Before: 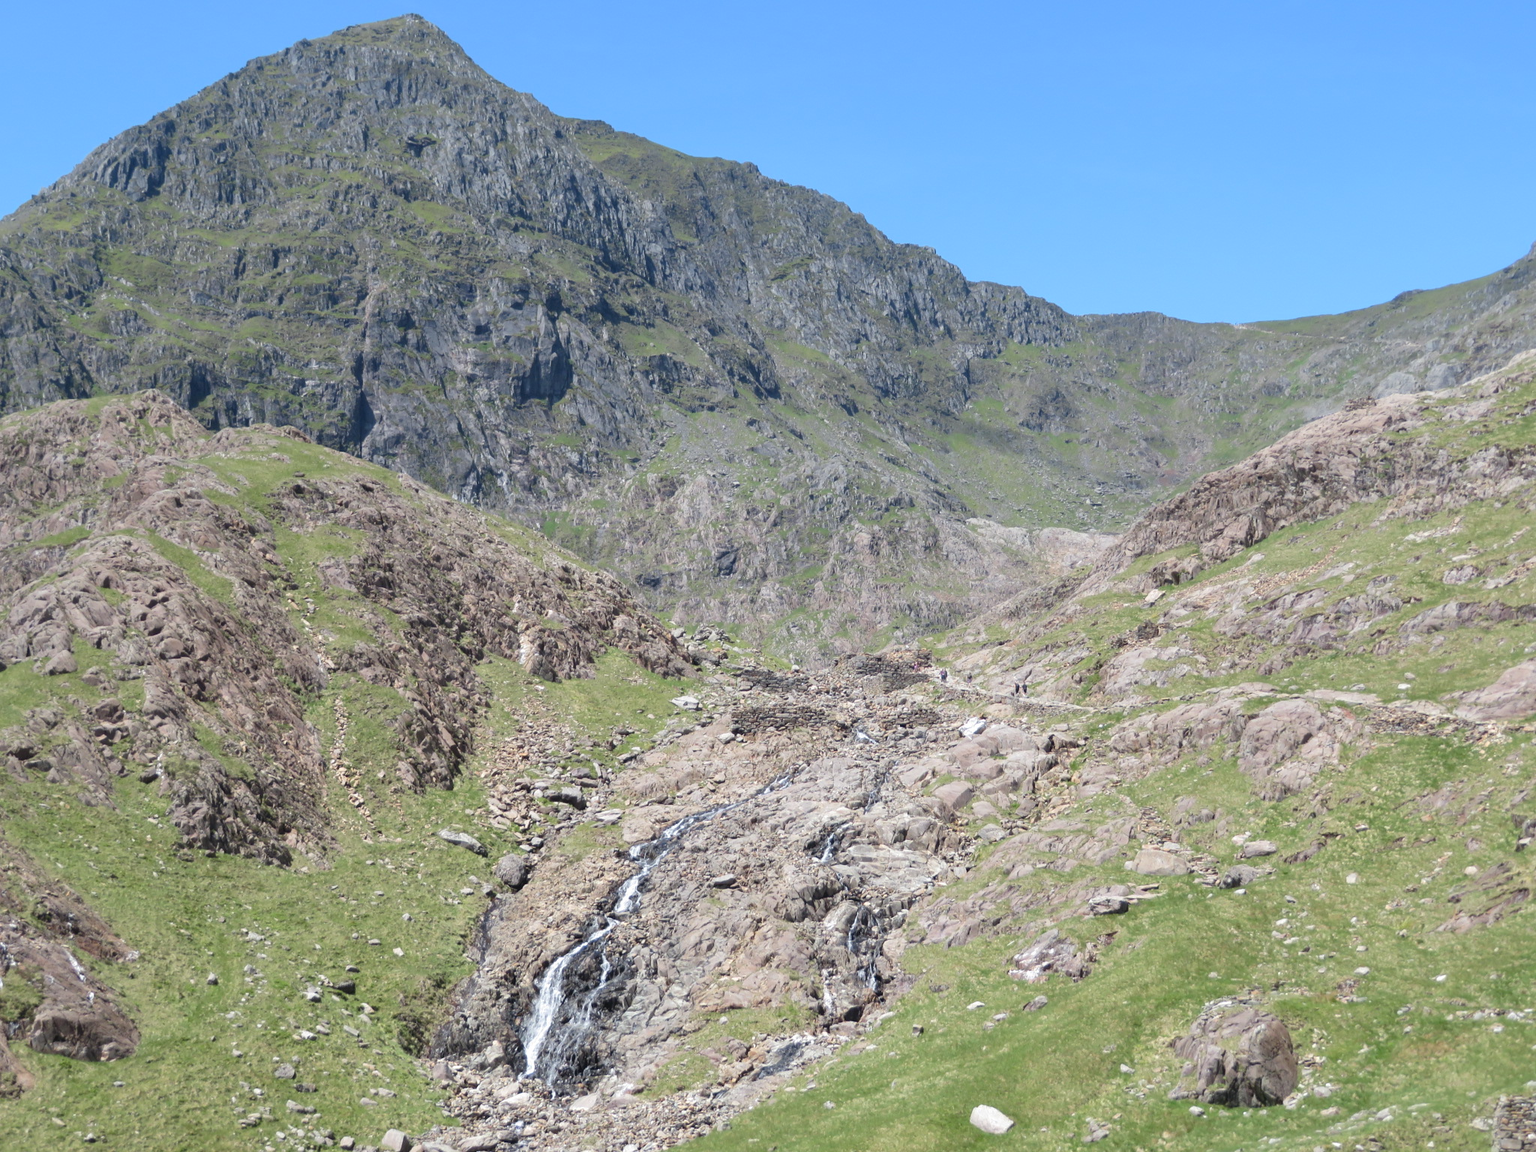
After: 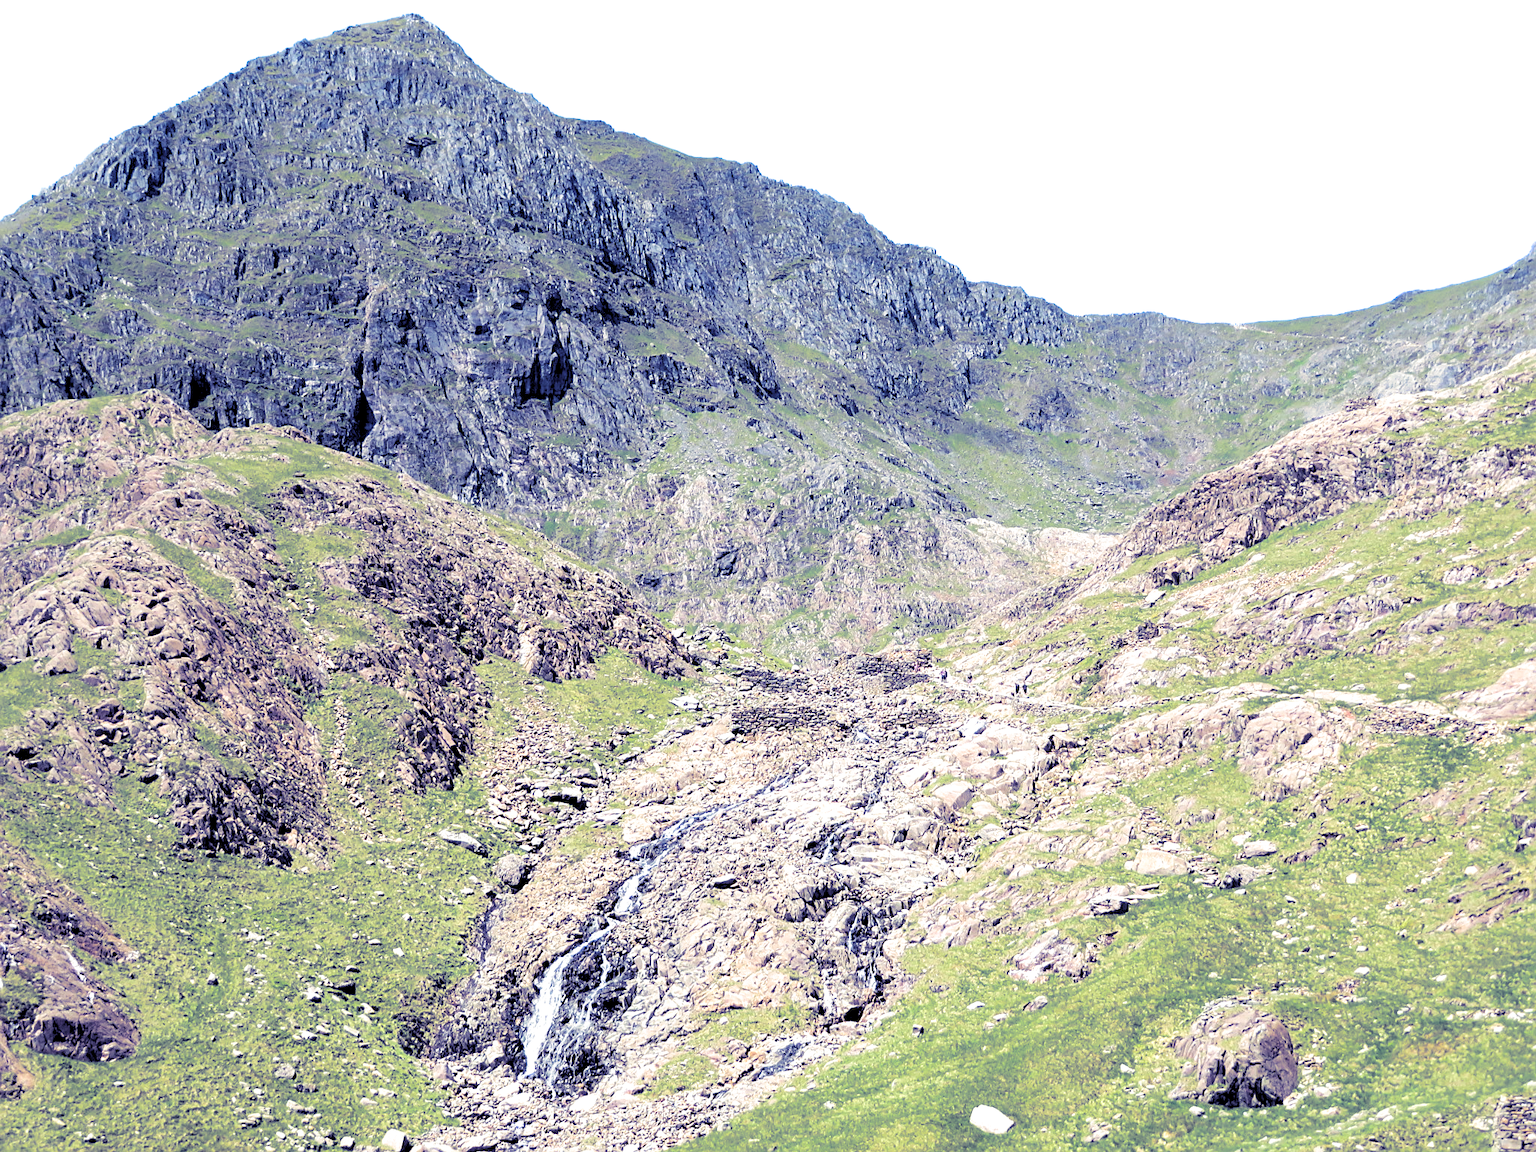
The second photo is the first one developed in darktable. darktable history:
rgb levels: levels [[0.029, 0.461, 0.922], [0, 0.5, 1], [0, 0.5, 1]]
contrast brightness saturation: brightness 0.15
tone equalizer: -8 EV -0.75 EV, -7 EV -0.7 EV, -6 EV -0.6 EV, -5 EV -0.4 EV, -3 EV 0.4 EV, -2 EV 0.6 EV, -1 EV 0.7 EV, +0 EV 0.75 EV, edges refinement/feathering 500, mask exposure compensation -1.57 EV, preserve details no
tone curve: curves: ch0 [(0, 0) (0.077, 0.082) (0.765, 0.73) (1, 1)]
color balance rgb: linear chroma grading › global chroma 18.9%, perceptual saturation grading › global saturation 20%, perceptual saturation grading › highlights -25%, perceptual saturation grading › shadows 50%, global vibrance 18.93%
split-toning: shadows › hue 242.67°, shadows › saturation 0.733, highlights › hue 45.33°, highlights › saturation 0.667, balance -53.304, compress 21.15%
sharpen: on, module defaults
contrast equalizer: y [[0.5, 0.488, 0.462, 0.461, 0.491, 0.5], [0.5 ×6], [0.5 ×6], [0 ×6], [0 ×6]]
